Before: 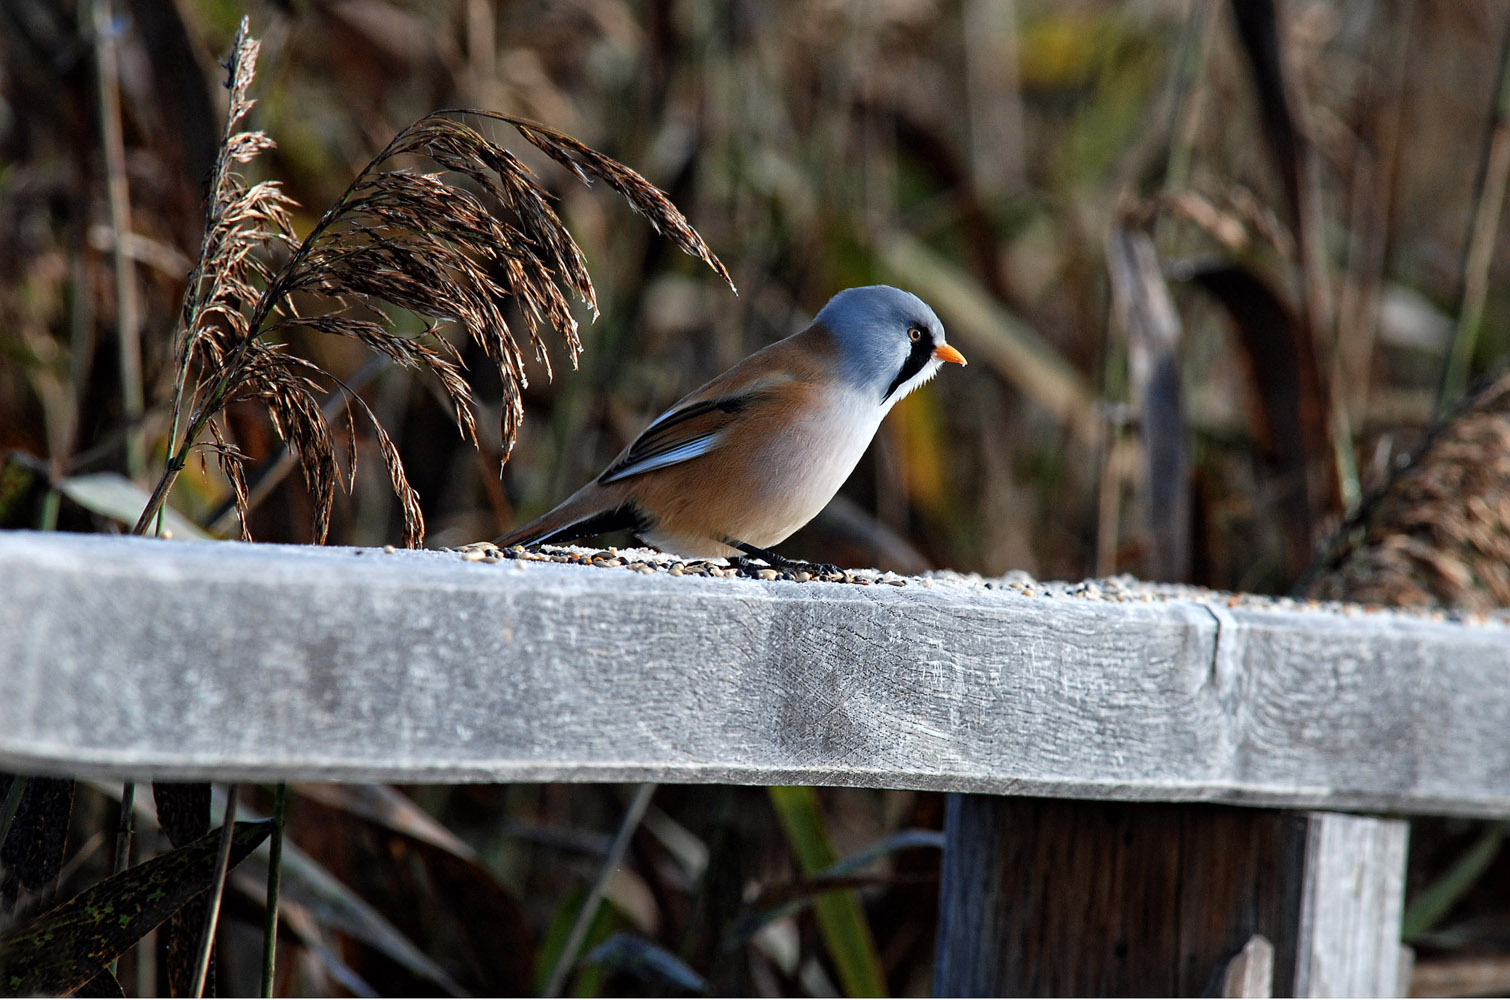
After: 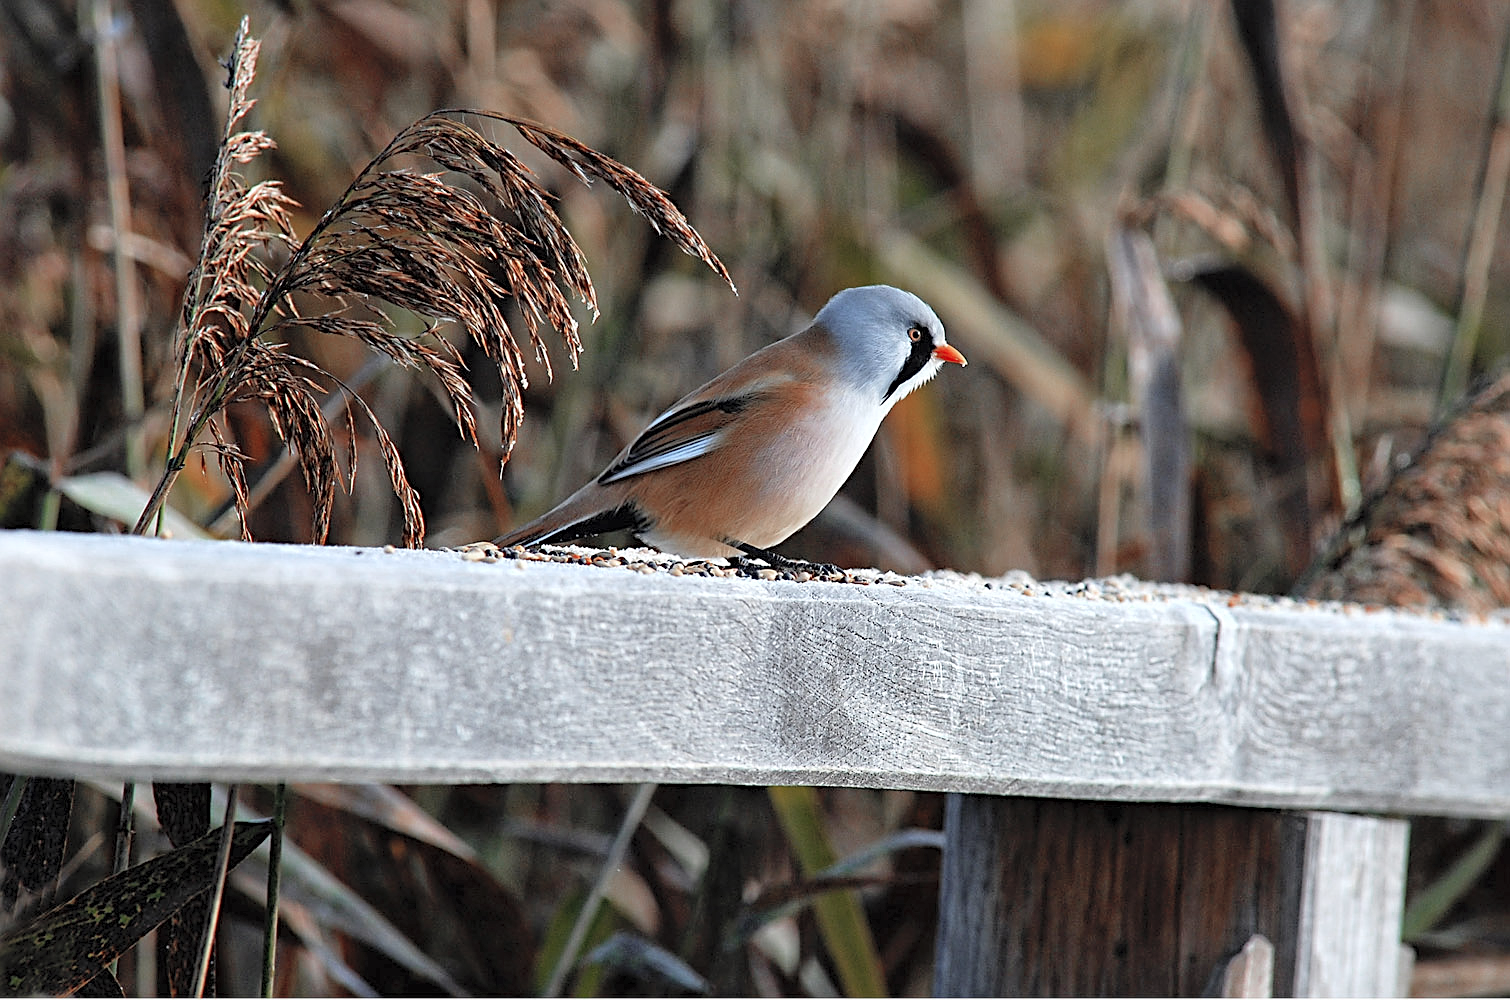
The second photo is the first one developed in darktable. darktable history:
color zones: curves: ch0 [(0, 0.299) (0.25, 0.383) (0.456, 0.352) (0.736, 0.571)]; ch1 [(0, 0.63) (0.151, 0.568) (0.254, 0.416) (0.47, 0.558) (0.732, 0.37) (0.909, 0.492)]; ch2 [(0.004, 0.604) (0.158, 0.443) (0.257, 0.403) (0.761, 0.468)]
contrast brightness saturation: brightness 0.271
sharpen: amount 0.576
